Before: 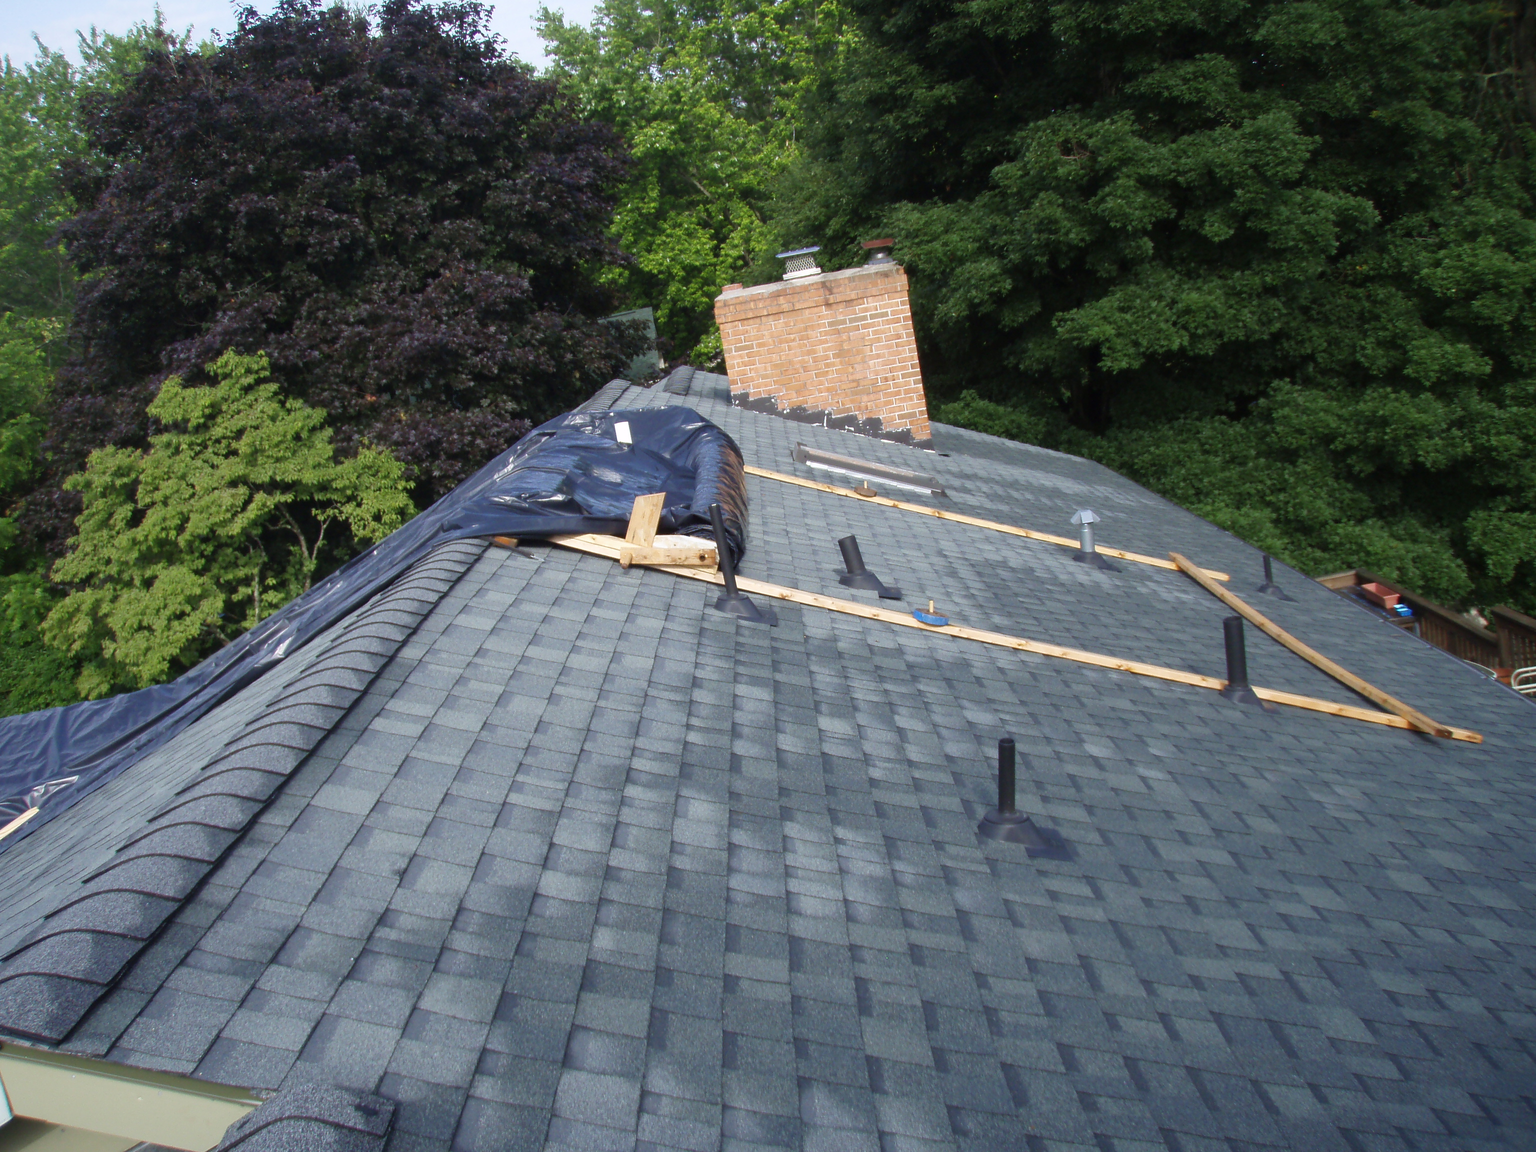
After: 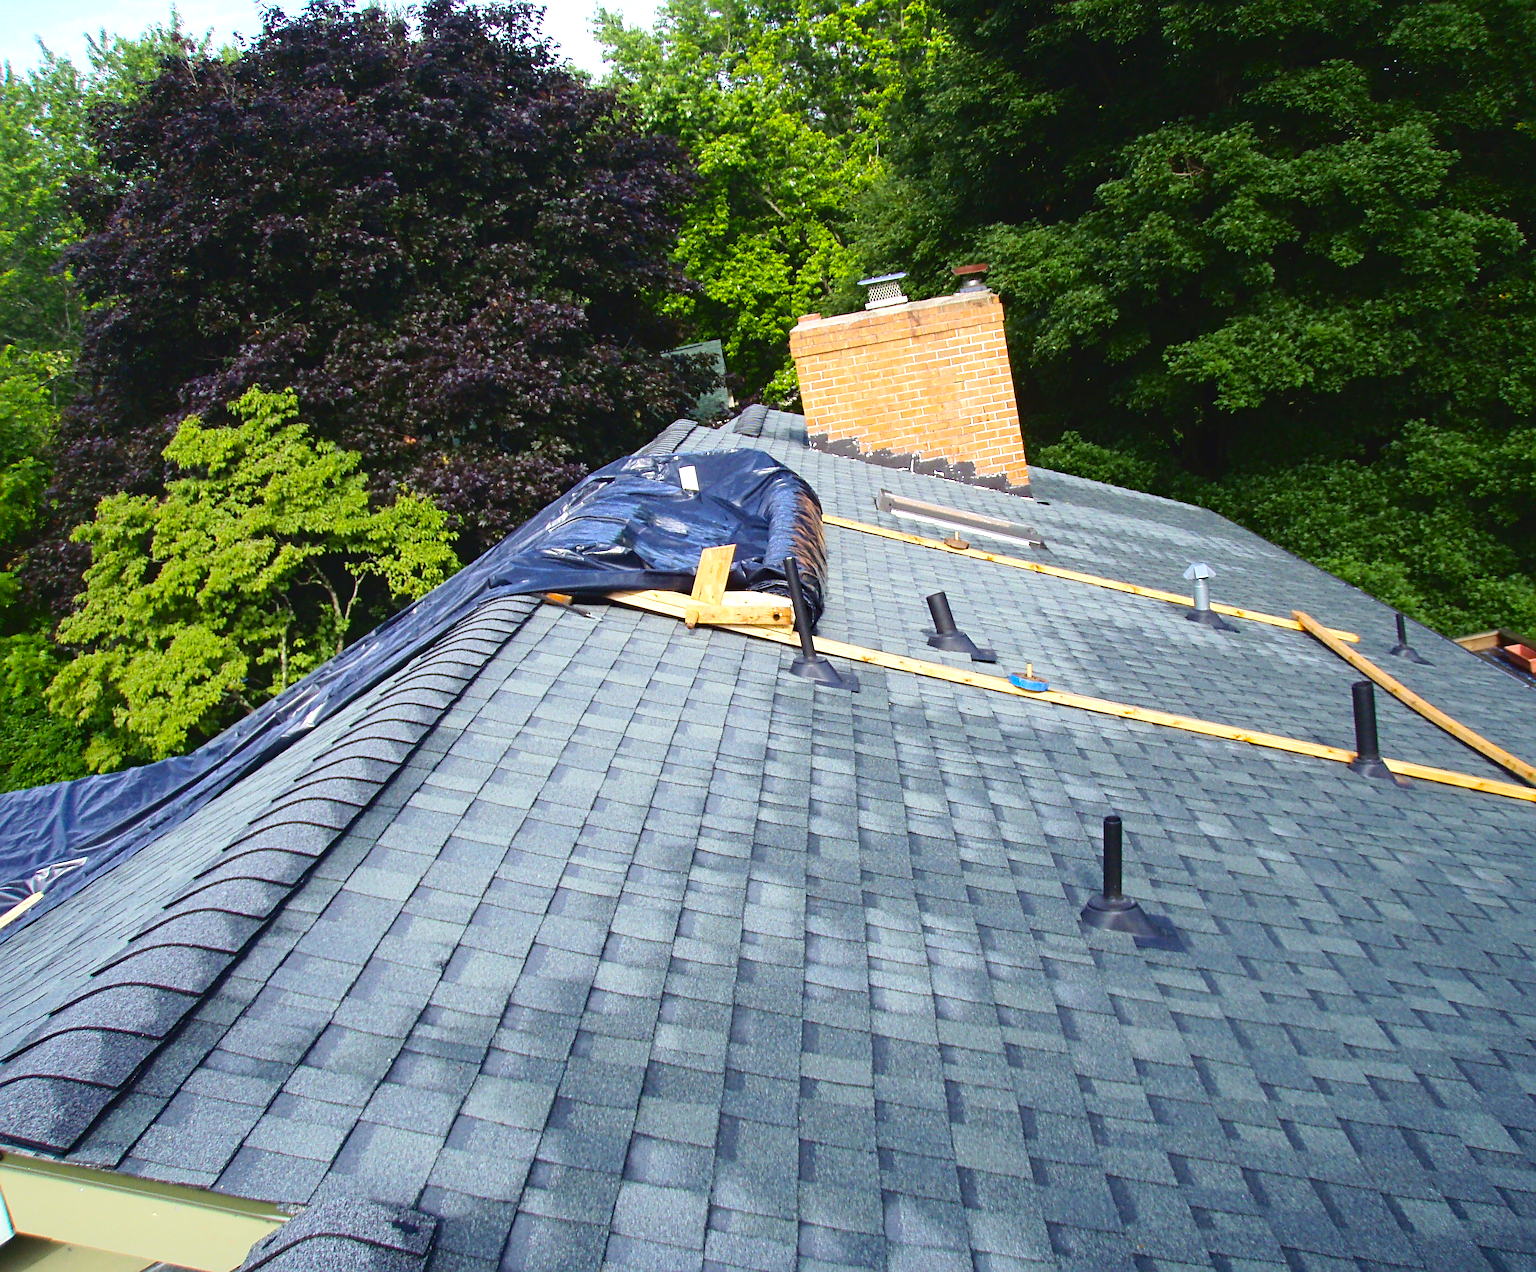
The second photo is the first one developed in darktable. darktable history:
color correction: highlights b* 2.94
exposure: black level correction 0, exposure 0.499 EV, compensate exposure bias true, compensate highlight preservation false
crop: right 9.503%, bottom 0.023%
color balance rgb: power › hue 71.54°, perceptual saturation grading › global saturation 30.832%, global vibrance 20%
tone curve: curves: ch0 [(0, 0) (0.003, 0.042) (0.011, 0.043) (0.025, 0.047) (0.044, 0.059) (0.069, 0.07) (0.1, 0.085) (0.136, 0.107) (0.177, 0.139) (0.224, 0.185) (0.277, 0.258) (0.335, 0.34) (0.399, 0.434) (0.468, 0.526) (0.543, 0.623) (0.623, 0.709) (0.709, 0.794) (0.801, 0.866) (0.898, 0.919) (1, 1)], color space Lab, independent channels, preserve colors none
haze removal: adaptive false
sharpen: radius 3.078
